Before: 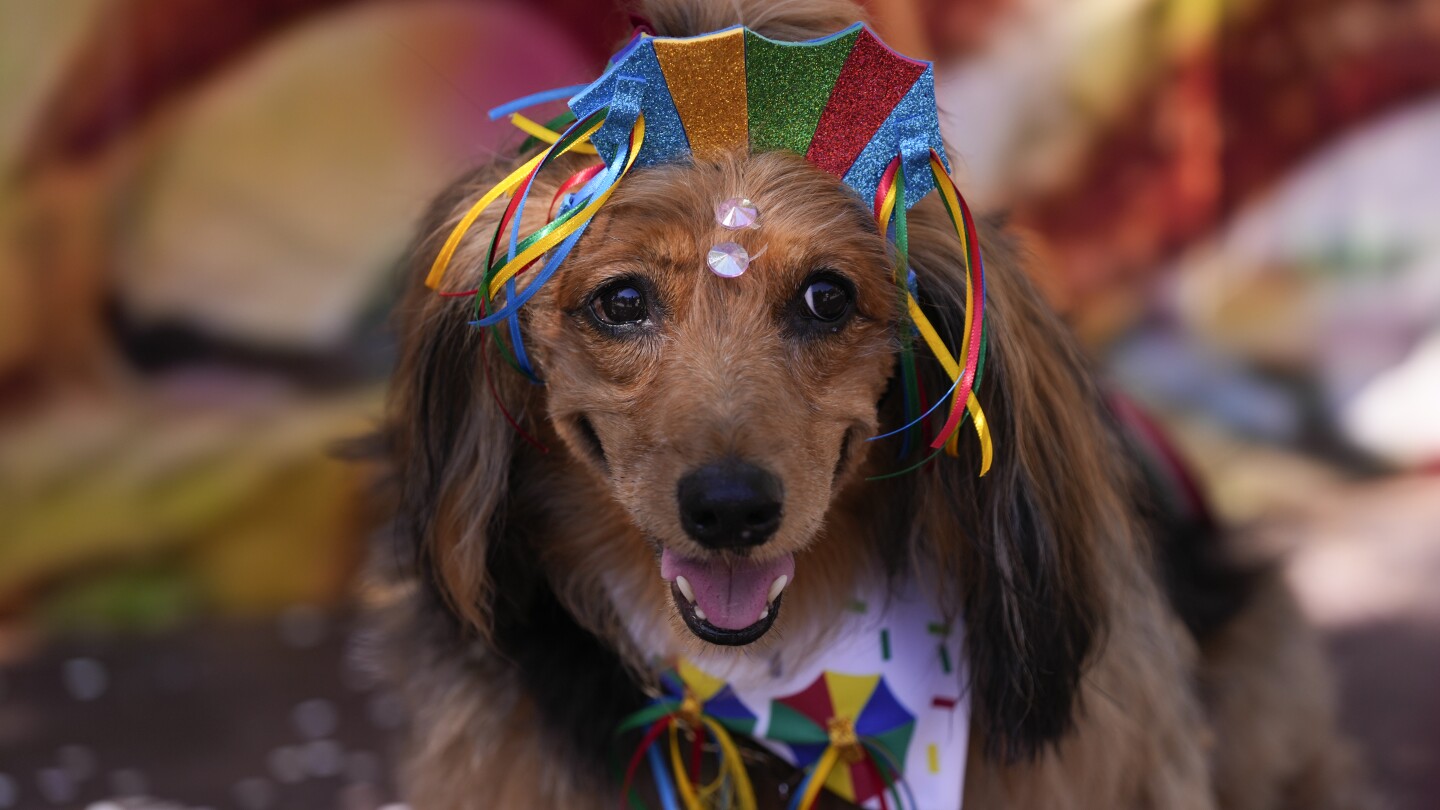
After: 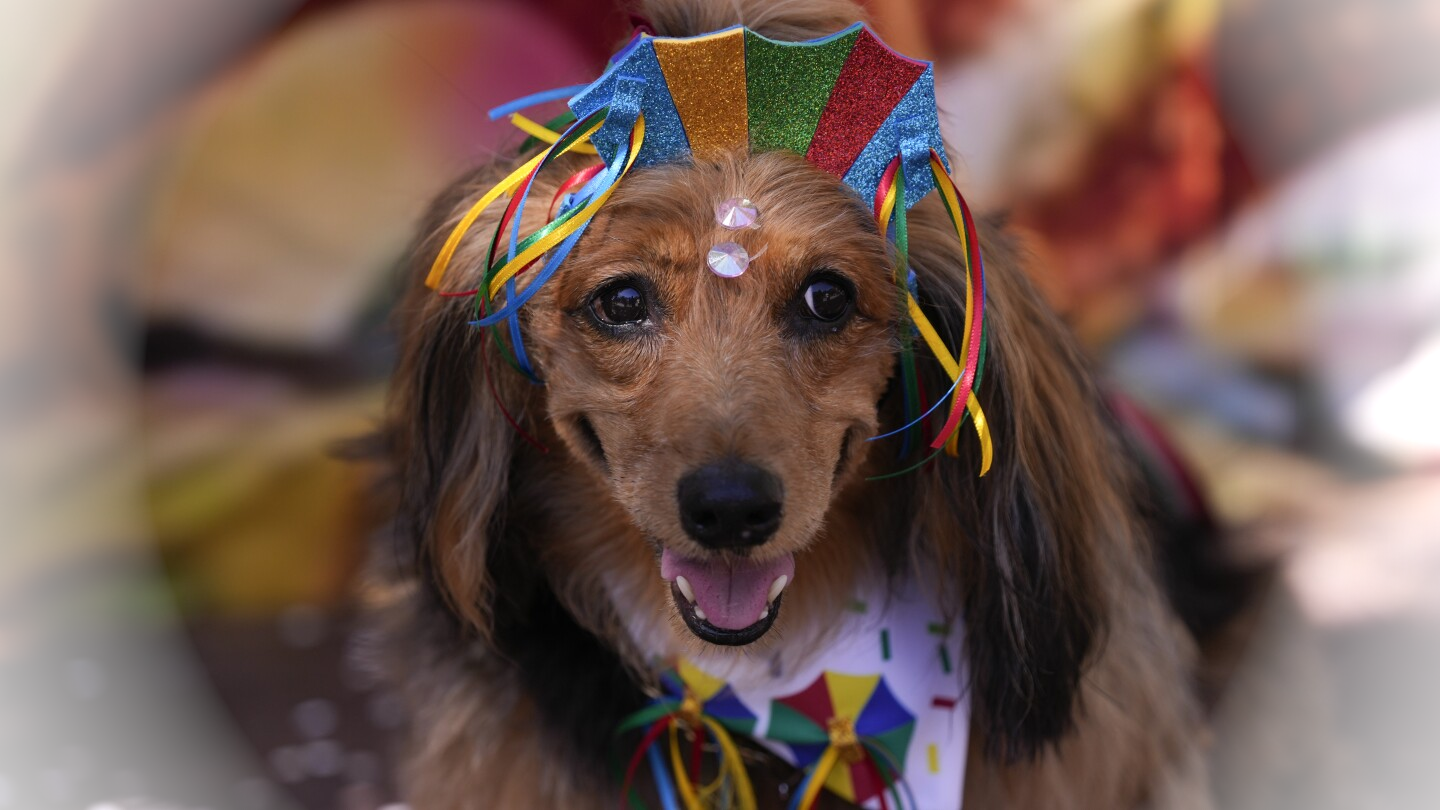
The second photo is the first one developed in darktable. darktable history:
vignetting: fall-off radius 61.12%, brightness 0.999, saturation -0.495
exposure: exposure -0.001 EV, compensate highlight preservation false
